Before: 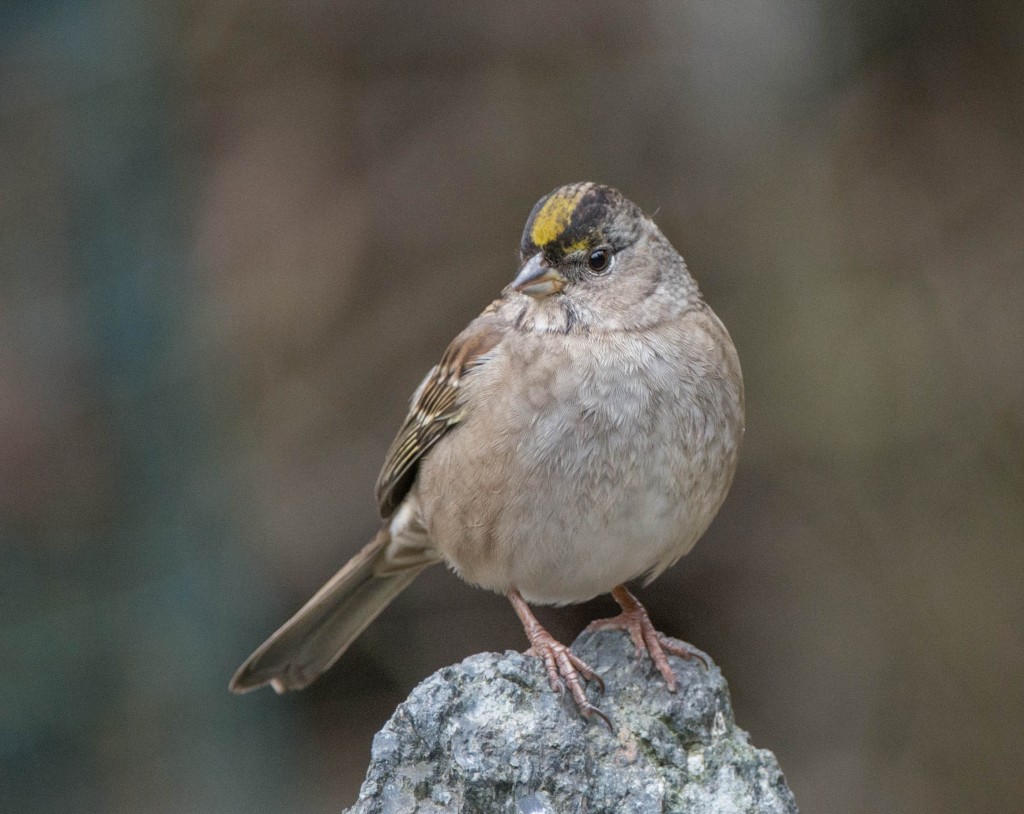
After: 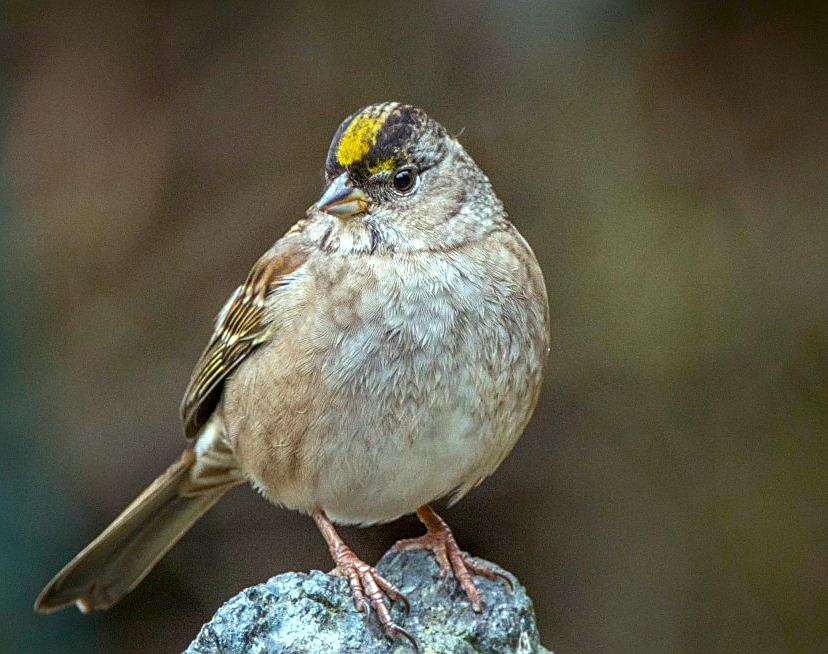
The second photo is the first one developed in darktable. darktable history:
contrast equalizer: octaves 7, y [[0.6 ×6], [0.55 ×6], [0 ×6], [0 ×6], [0 ×6]], mix 0.163
color balance rgb: highlights gain › luminance 20.026%, highlights gain › chroma 2.754%, highlights gain › hue 172.76°, linear chroma grading › global chroma 42.591%, perceptual saturation grading › global saturation 14.789%, contrast 4.651%
sharpen: on, module defaults
crop: left 19.086%, top 9.923%, right 0.001%, bottom 9.702%
local contrast: on, module defaults
shadows and highlights: shadows -88.82, highlights -36.86, soften with gaussian
